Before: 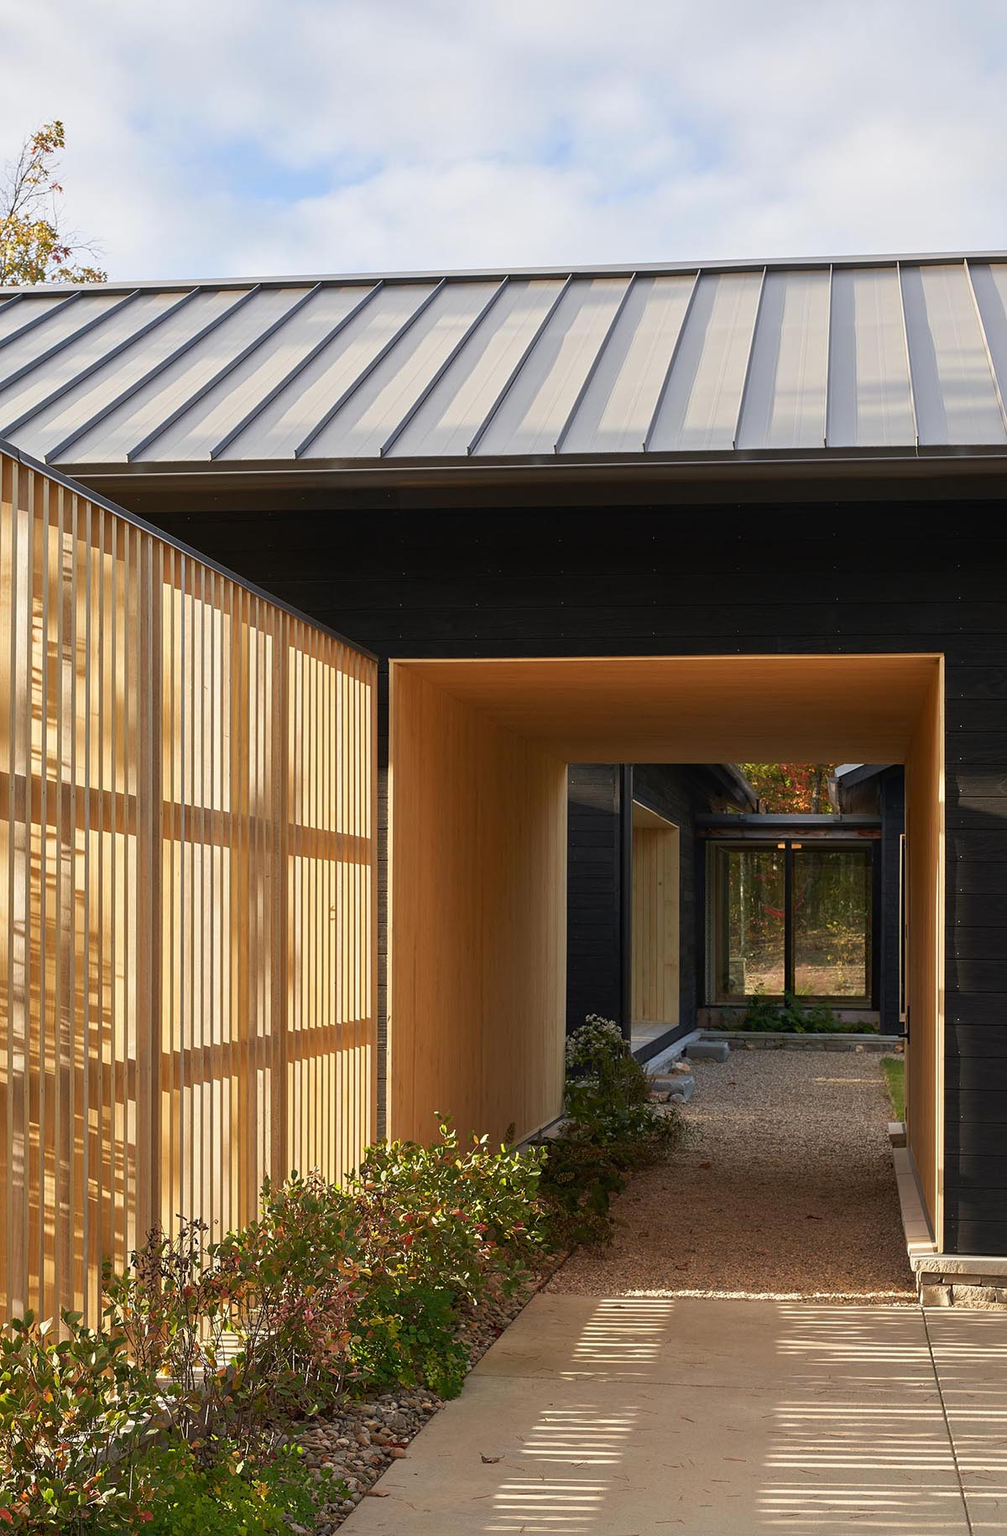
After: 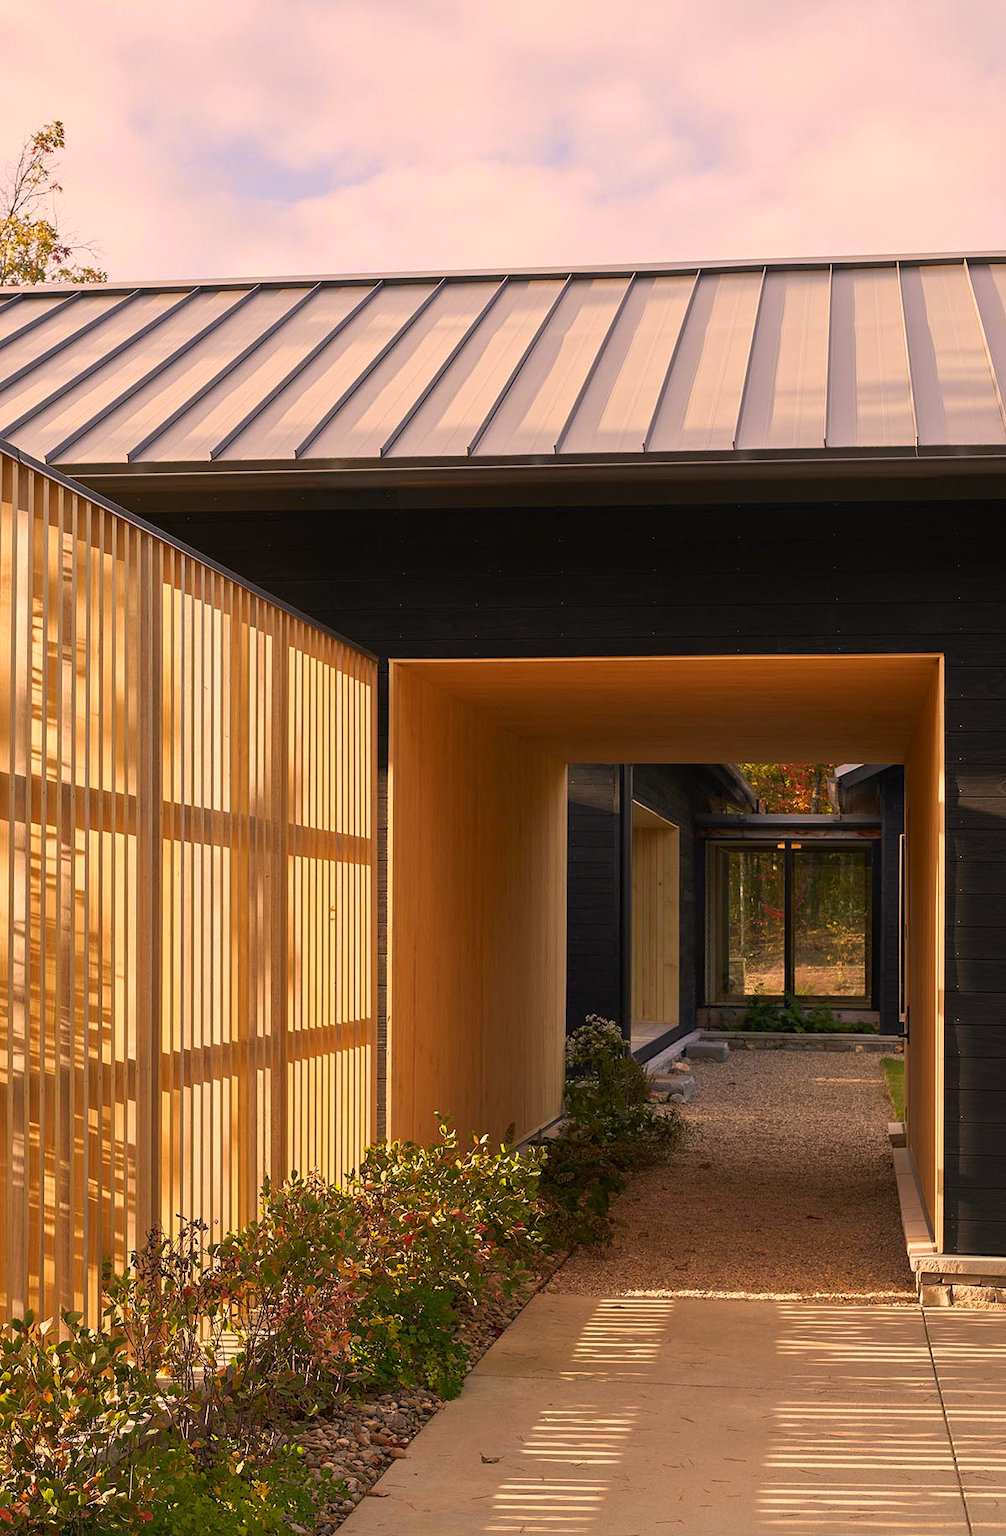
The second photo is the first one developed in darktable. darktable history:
color correction: highlights a* 17.53, highlights b* 19.17
